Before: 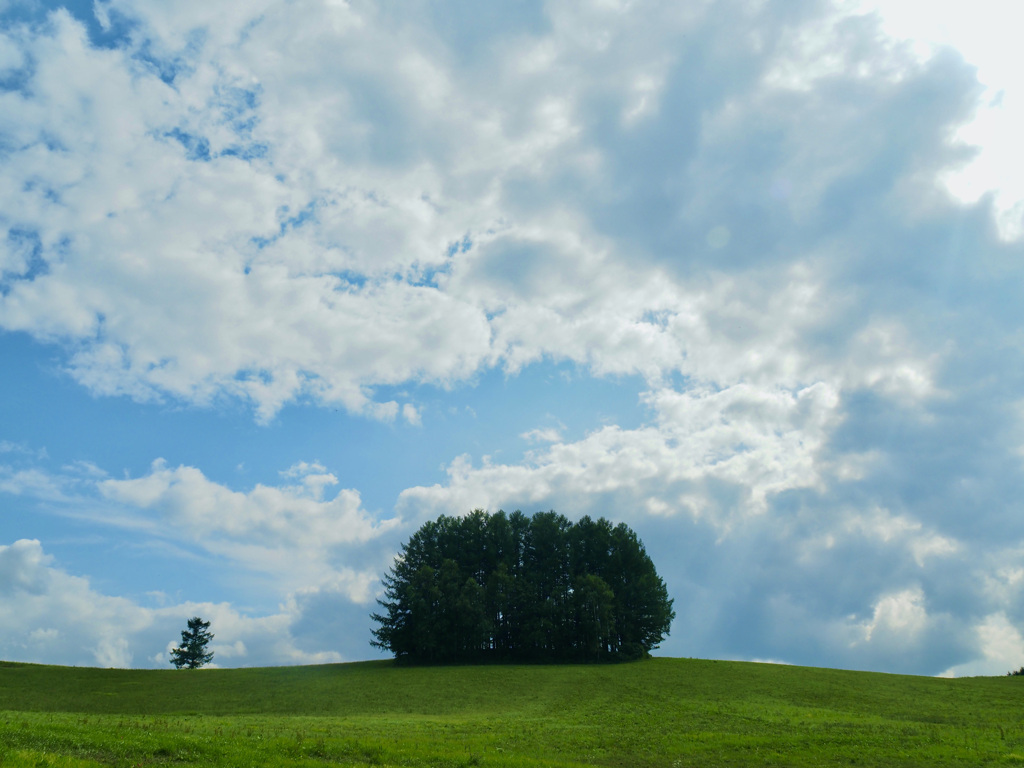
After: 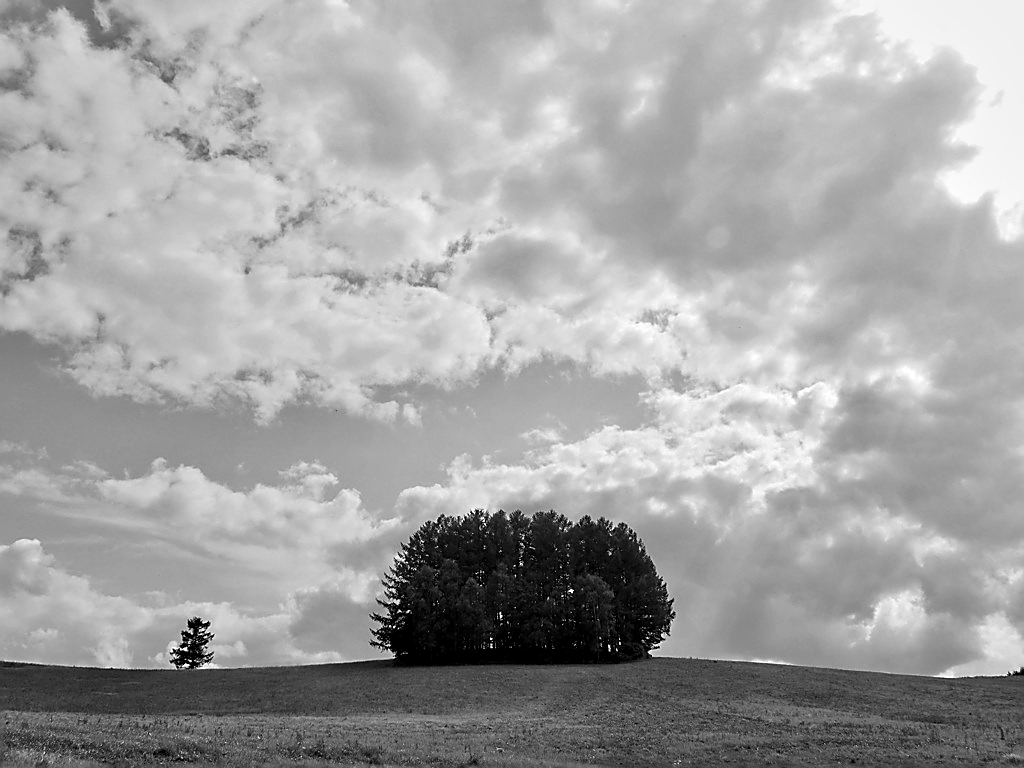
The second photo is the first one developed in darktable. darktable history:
contrast brightness saturation: saturation -0.999
contrast equalizer: octaves 7, y [[0.545, 0.572, 0.59, 0.59, 0.571, 0.545], [0.5 ×6], [0.5 ×6], [0 ×6], [0 ×6]]
sharpen: radius 1.359, amount 1.262, threshold 0.674
